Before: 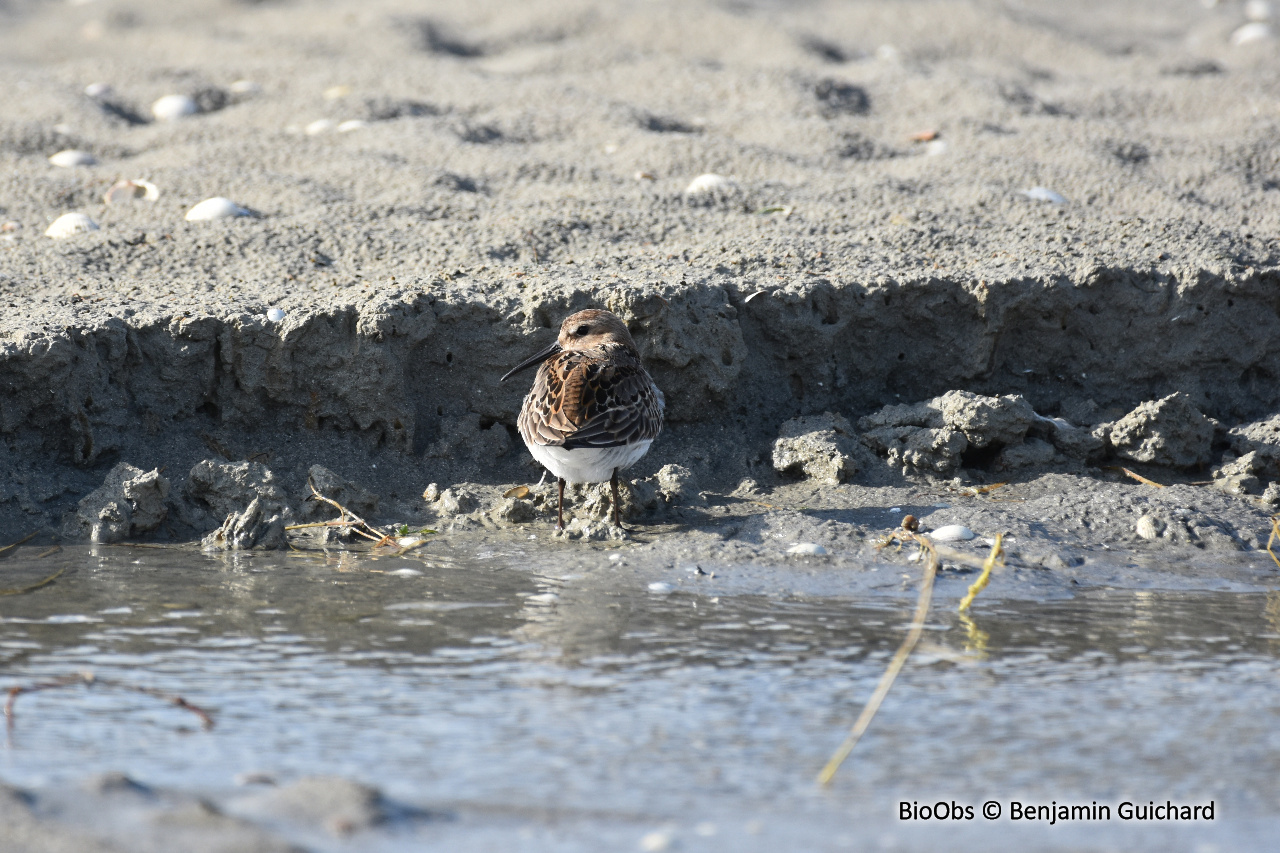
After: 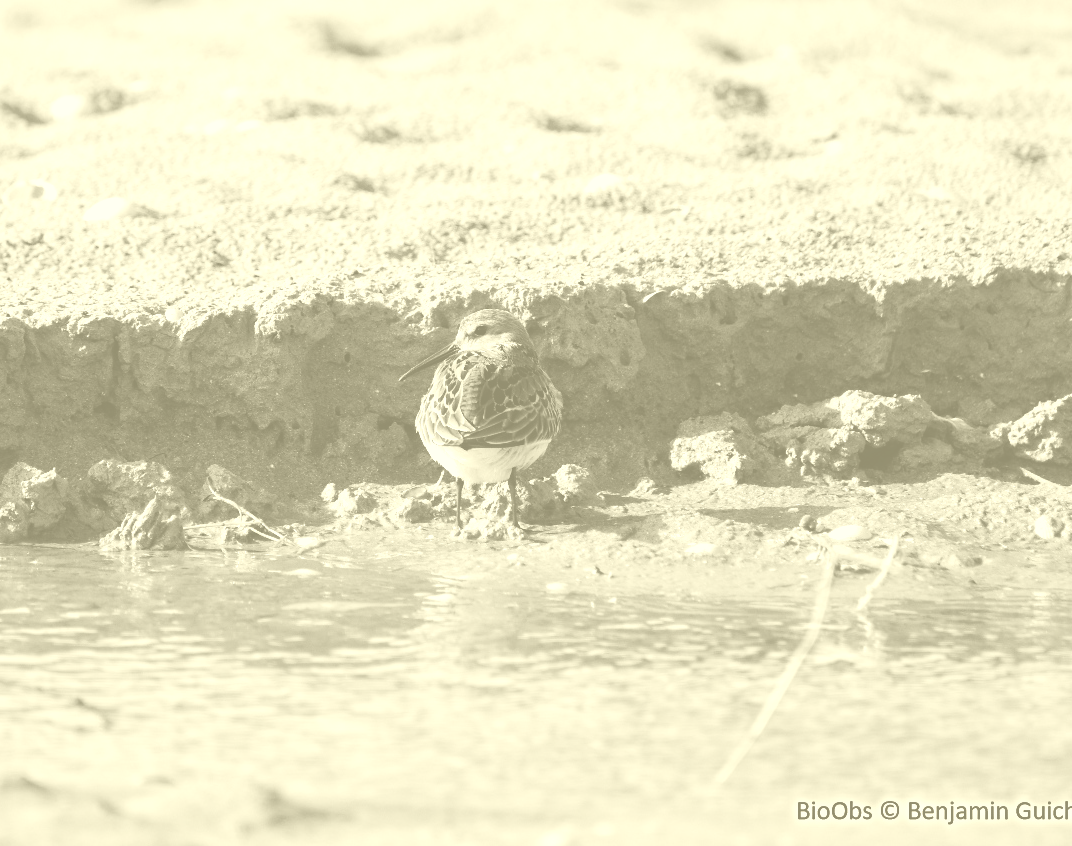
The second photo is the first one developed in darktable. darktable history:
tone curve: curves: ch0 [(0, 0.046) (0.037, 0.056) (0.176, 0.162) (0.33, 0.331) (0.432, 0.475) (0.601, 0.665) (0.843, 0.876) (1, 1)]; ch1 [(0, 0) (0.339, 0.349) (0.445, 0.42) (0.476, 0.47) (0.497, 0.492) (0.523, 0.514) (0.557, 0.558) (0.632, 0.615) (0.728, 0.746) (1, 1)]; ch2 [(0, 0) (0.327, 0.324) (0.417, 0.44) (0.46, 0.453) (0.502, 0.495) (0.526, 0.52) (0.54, 0.55) (0.606, 0.626) (0.745, 0.704) (1, 1)], color space Lab, independent channels, preserve colors none
exposure: black level correction 0.001, exposure 0.191 EV, compensate highlight preservation false
crop: left 8.026%, right 7.374%
velvia: on, module defaults
colorize: hue 43.2°, saturation 40%, version 1
